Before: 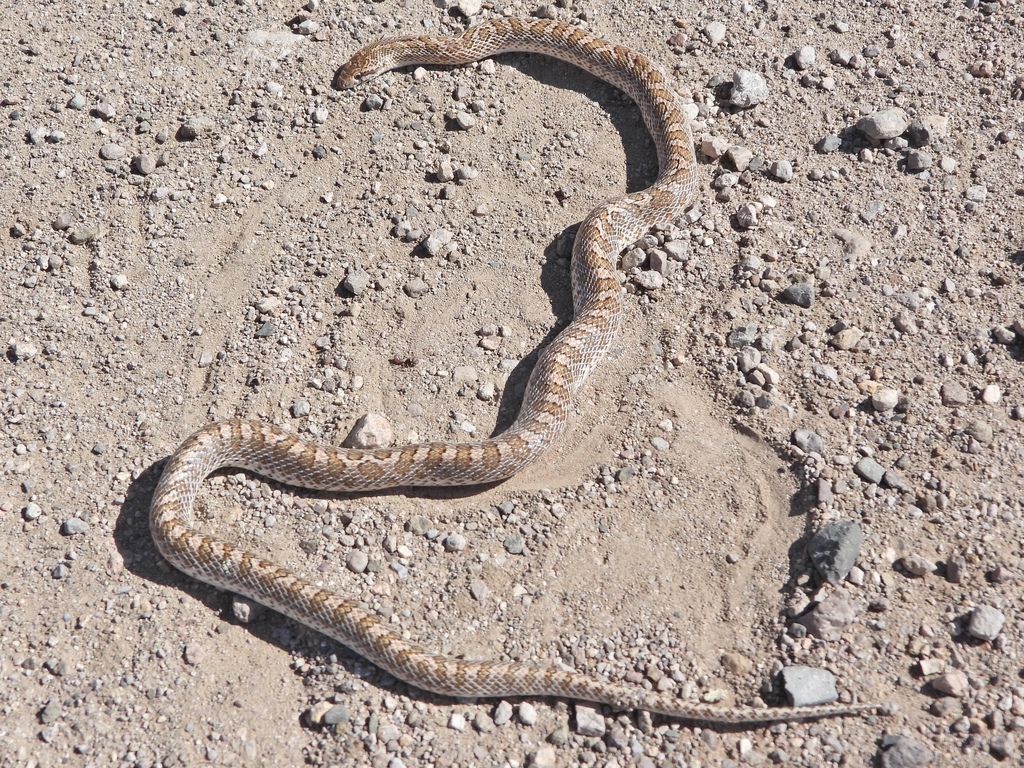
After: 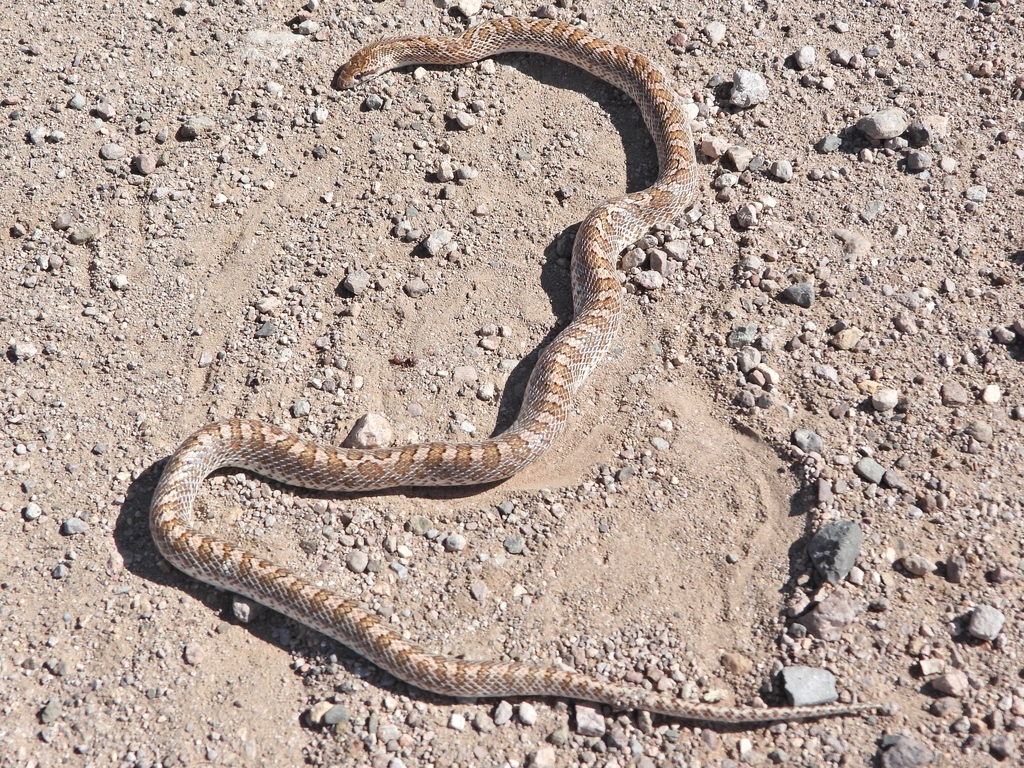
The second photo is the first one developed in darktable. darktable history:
fill light: on, module defaults
levels: levels [0.031, 0.5, 0.969]
